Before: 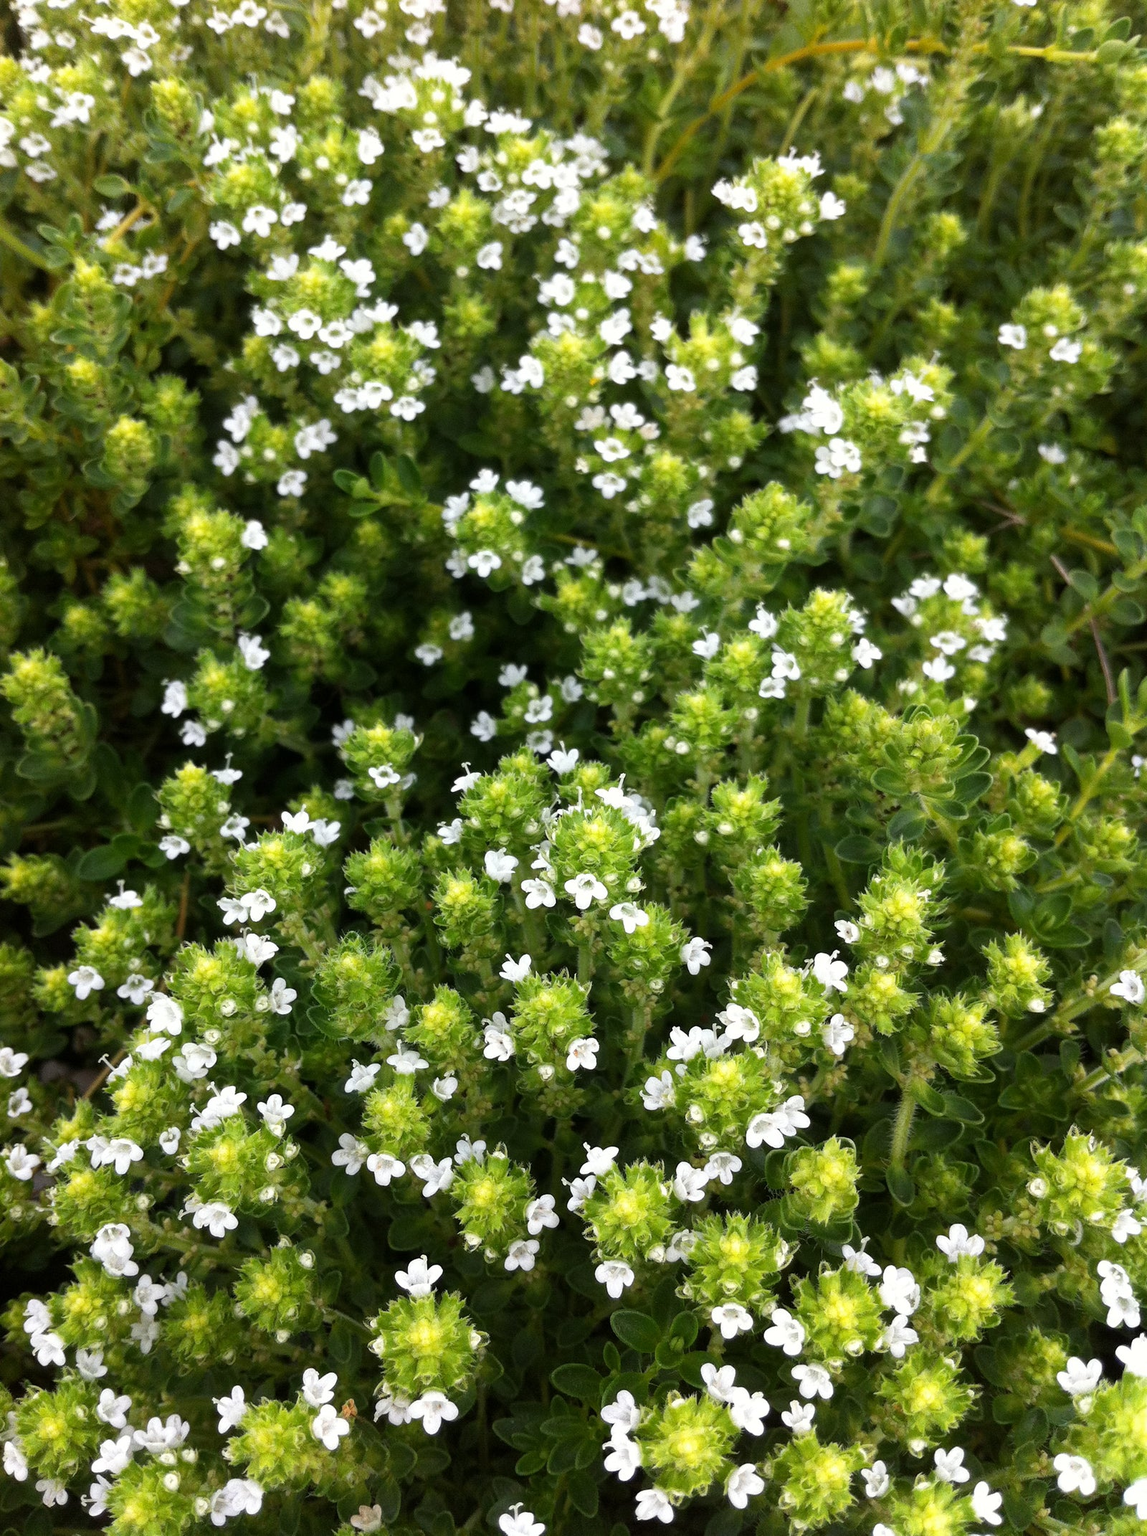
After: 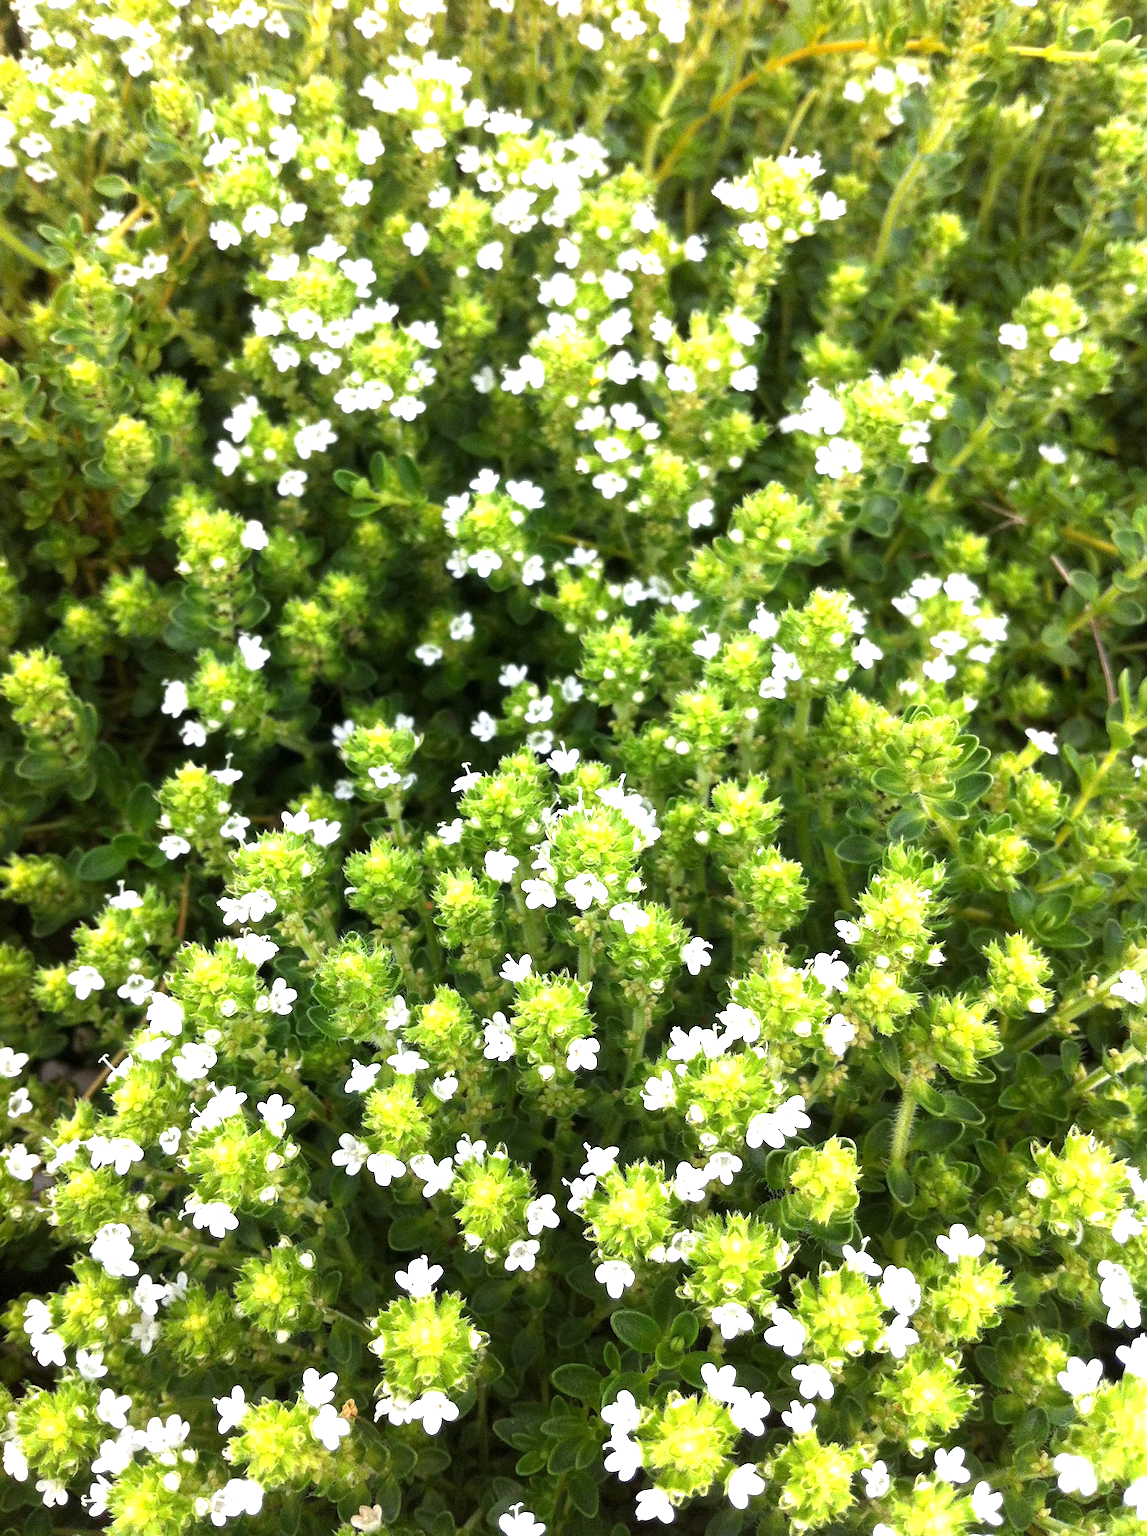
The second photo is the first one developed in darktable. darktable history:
exposure: exposure 1.089 EV, compensate highlight preservation false
